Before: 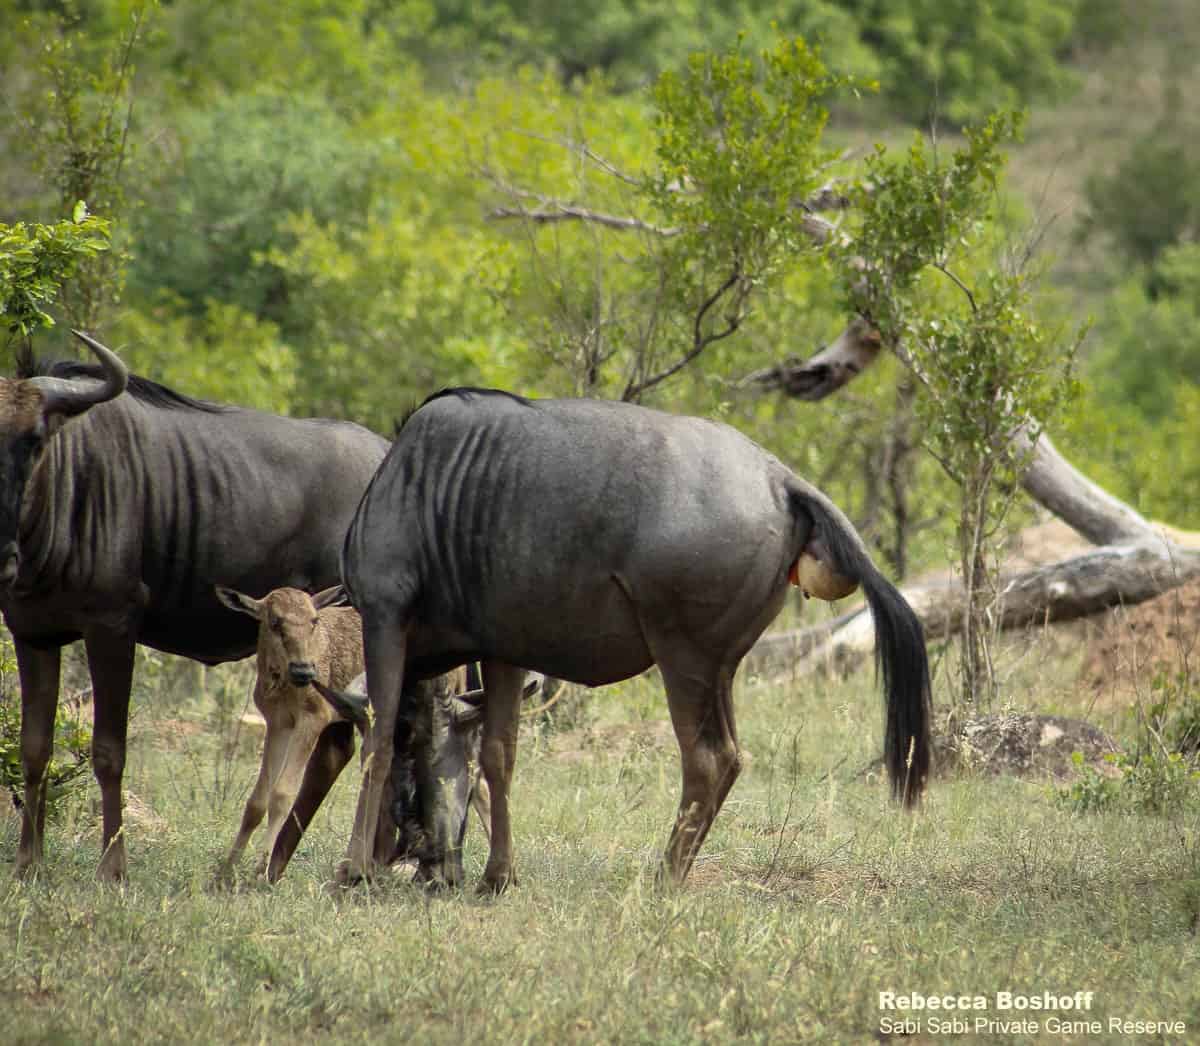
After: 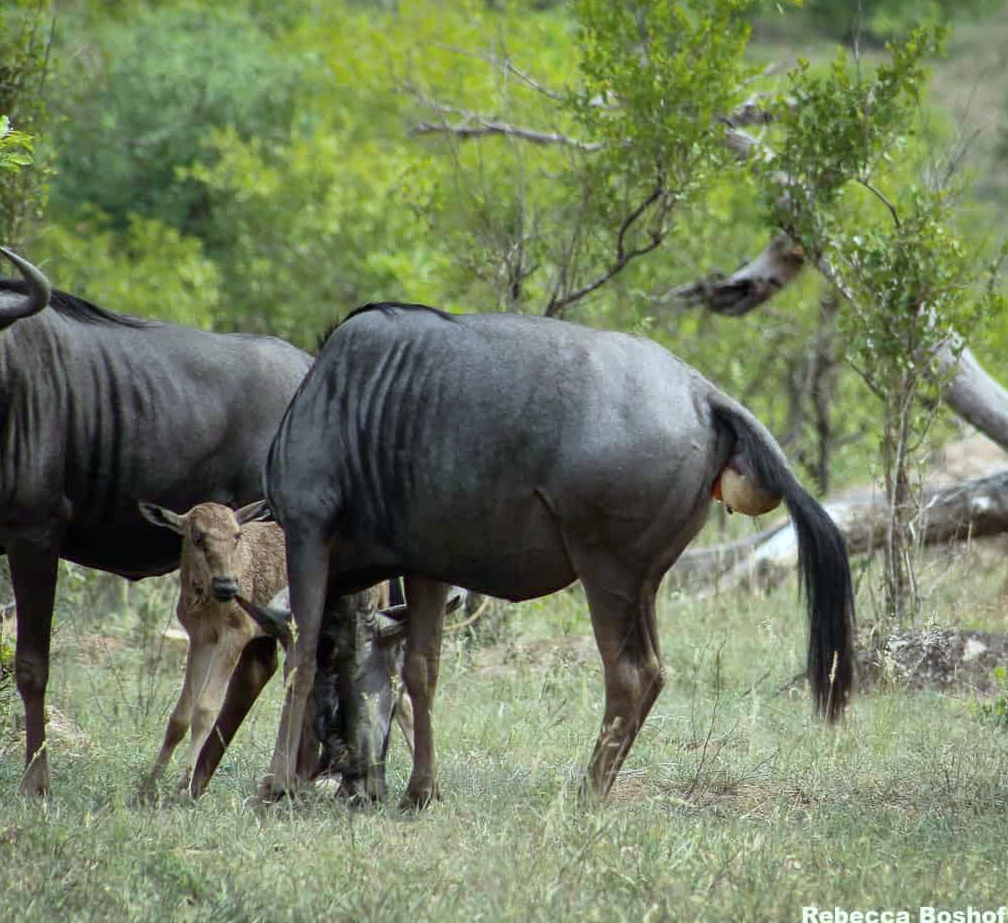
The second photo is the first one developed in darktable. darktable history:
crop: left 6.446%, top 8.188%, right 9.538%, bottom 3.548%
white balance: red 1.004, blue 1.024
color calibration: illuminant Planckian (black body), x 0.368, y 0.361, temperature 4275.92 K
